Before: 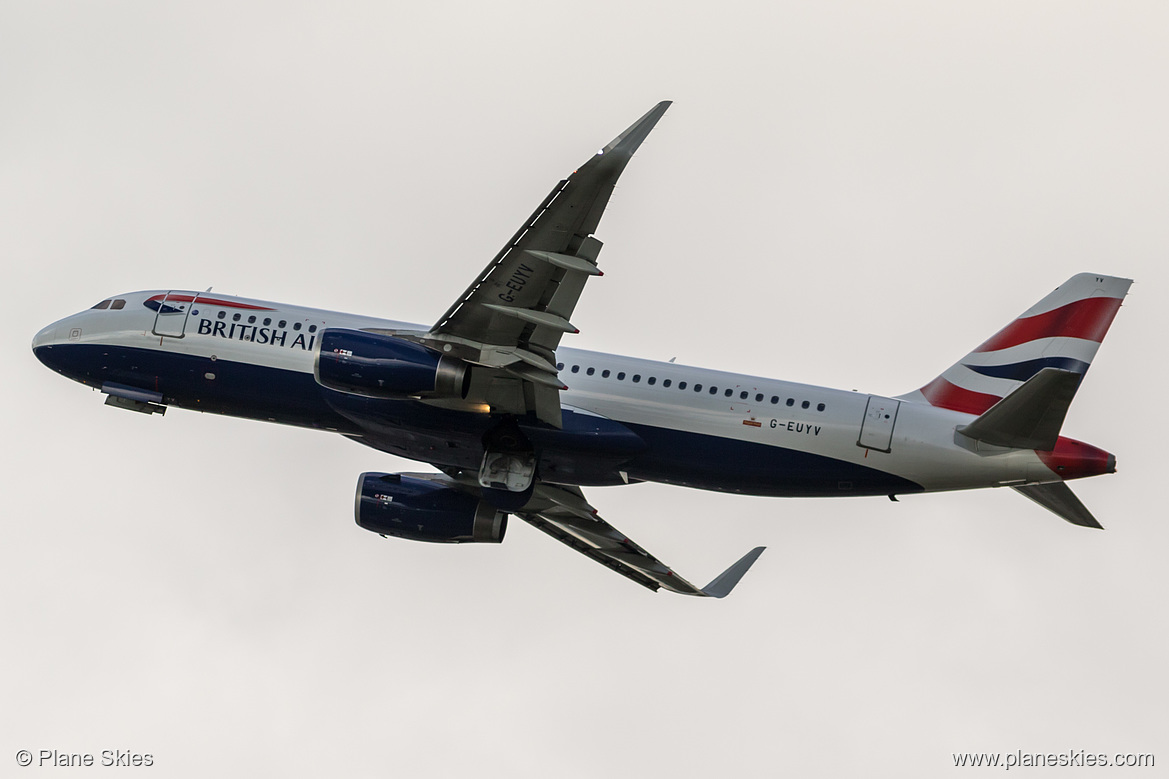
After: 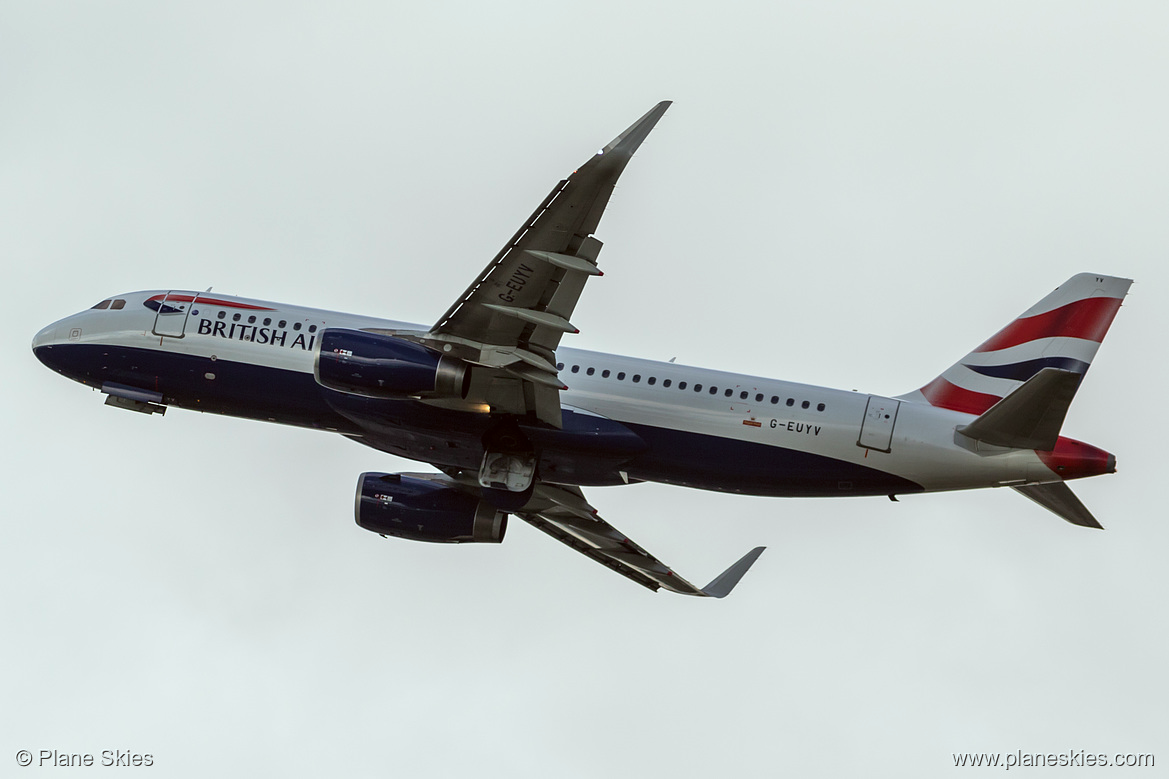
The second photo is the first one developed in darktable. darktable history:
color correction: highlights a* -5.11, highlights b* -3.73, shadows a* 3.8, shadows b* 4.24
